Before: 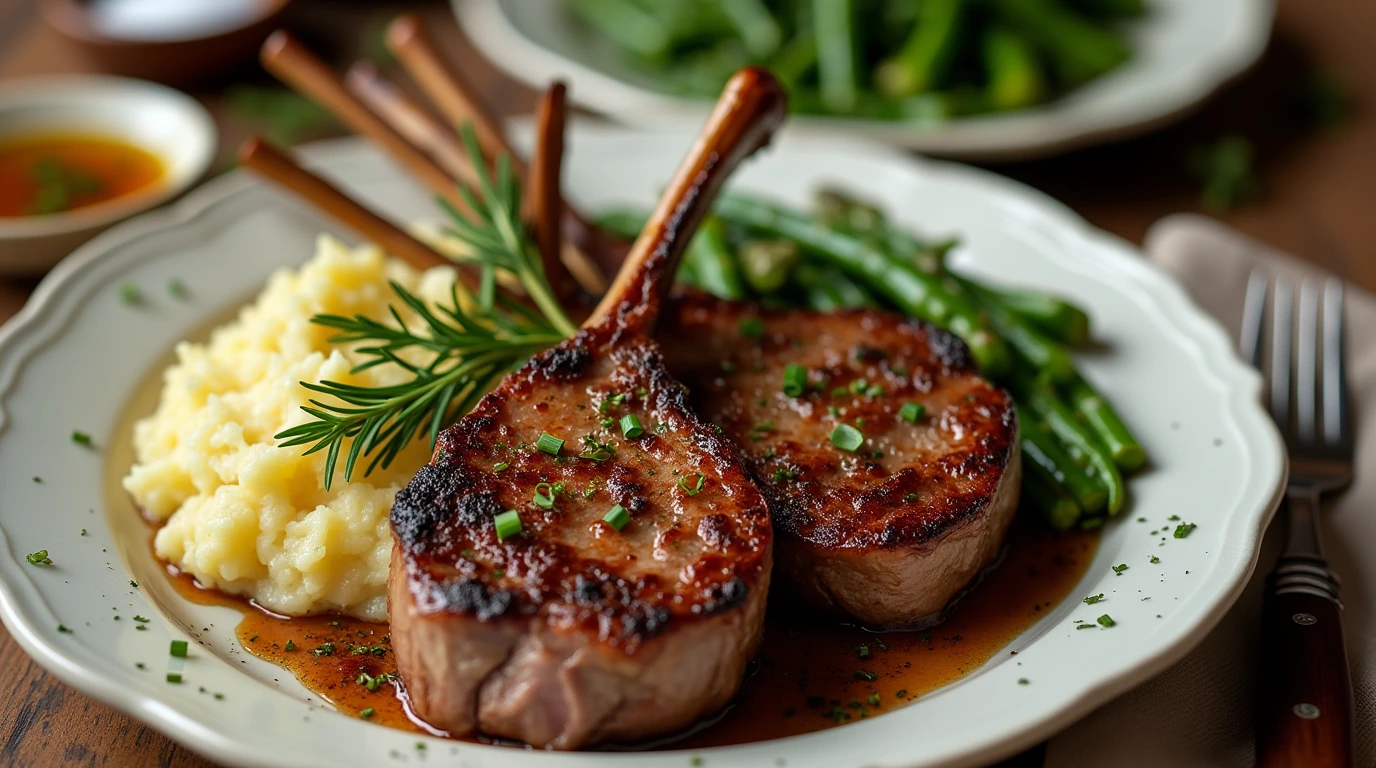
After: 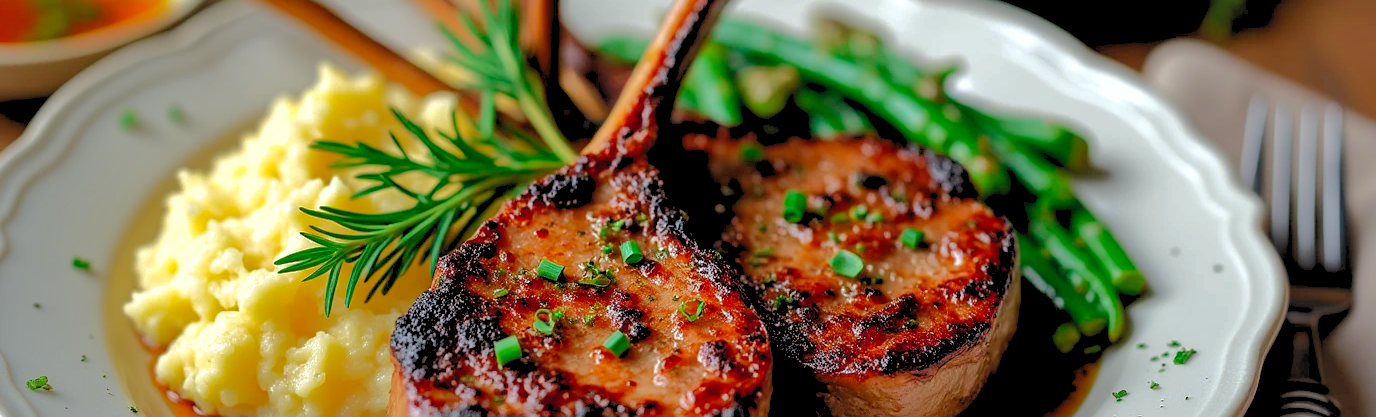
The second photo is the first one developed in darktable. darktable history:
crop and rotate: top 22.671%, bottom 23.012%
shadows and highlights: shadows 40, highlights -59.72
exposure: exposure -0.268 EV, compensate exposure bias true, compensate highlight preservation false
tone curve: curves: ch0 [(0, 0.026) (0.175, 0.178) (0.463, 0.502) (0.796, 0.764) (1, 0.961)]; ch1 [(0, 0) (0.437, 0.398) (0.469, 0.472) (0.505, 0.504) (0.553, 0.552) (1, 1)]; ch2 [(0, 0) (0.505, 0.495) (0.579, 0.579) (1, 1)], color space Lab, independent channels, preserve colors none
color zones: curves: ch1 [(0, 0.525) (0.143, 0.556) (0.286, 0.52) (0.429, 0.5) (0.571, 0.5) (0.714, 0.5) (0.857, 0.503) (1, 0.525)]
levels: levels [0.093, 0.434, 0.988]
tone equalizer: -8 EV 0.001 EV, -7 EV -0.003 EV, -6 EV 0.002 EV, -5 EV -0.068 EV, -4 EV -0.095 EV, -3 EV -0.185 EV, -2 EV 0.266 EV, -1 EV 0.714 EV, +0 EV 0.473 EV, edges refinement/feathering 500, mask exposure compensation -1.57 EV, preserve details no
